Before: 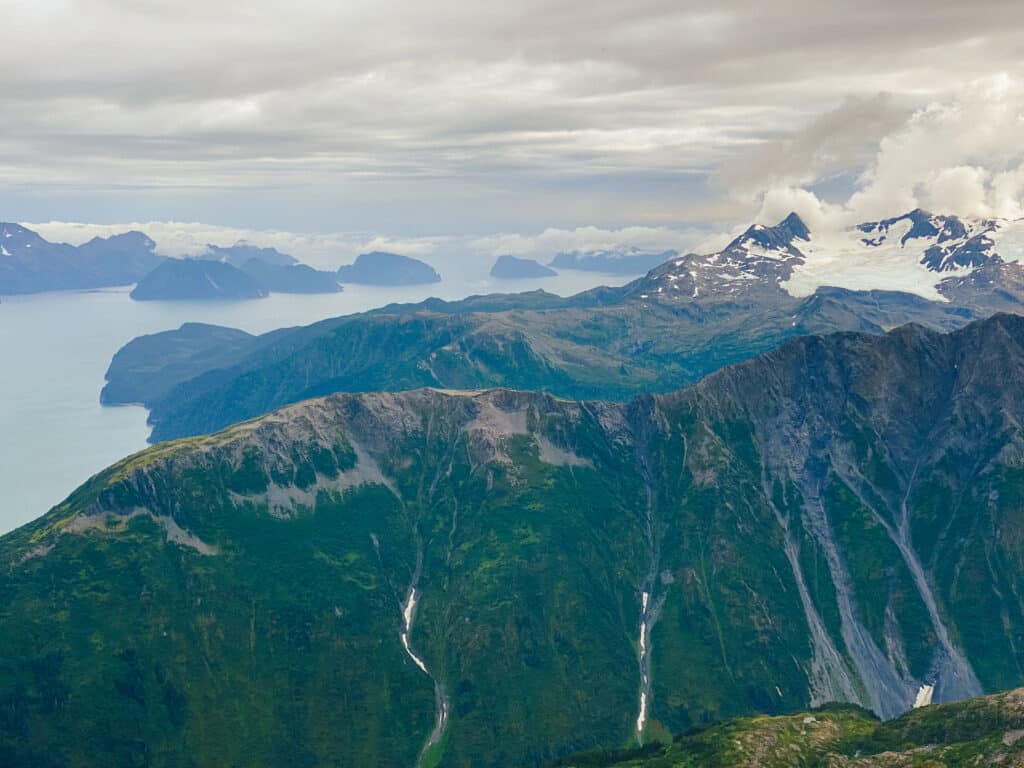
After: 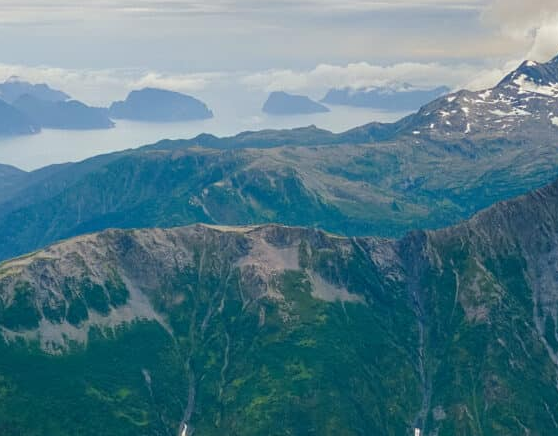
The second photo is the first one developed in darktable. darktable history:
crop and rotate: left 22.268%, top 21.464%, right 23.155%, bottom 21.755%
